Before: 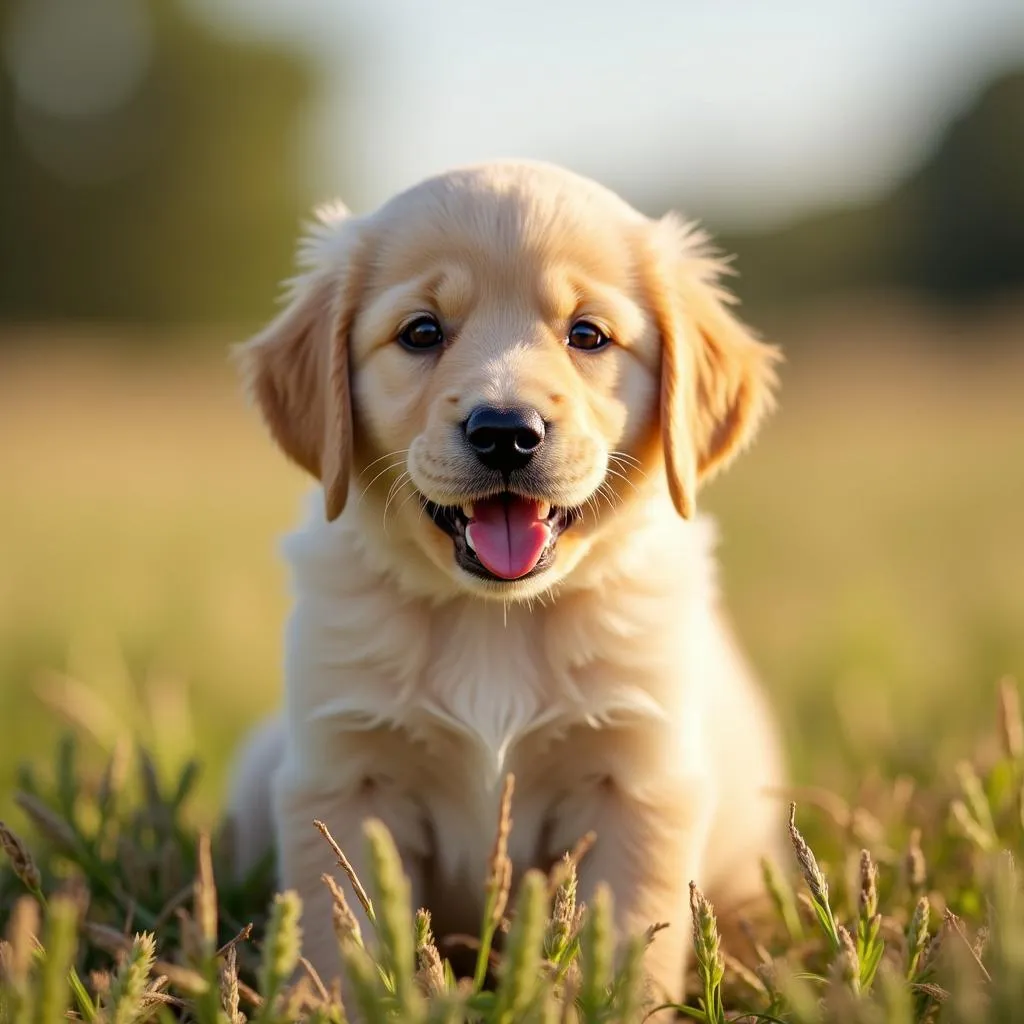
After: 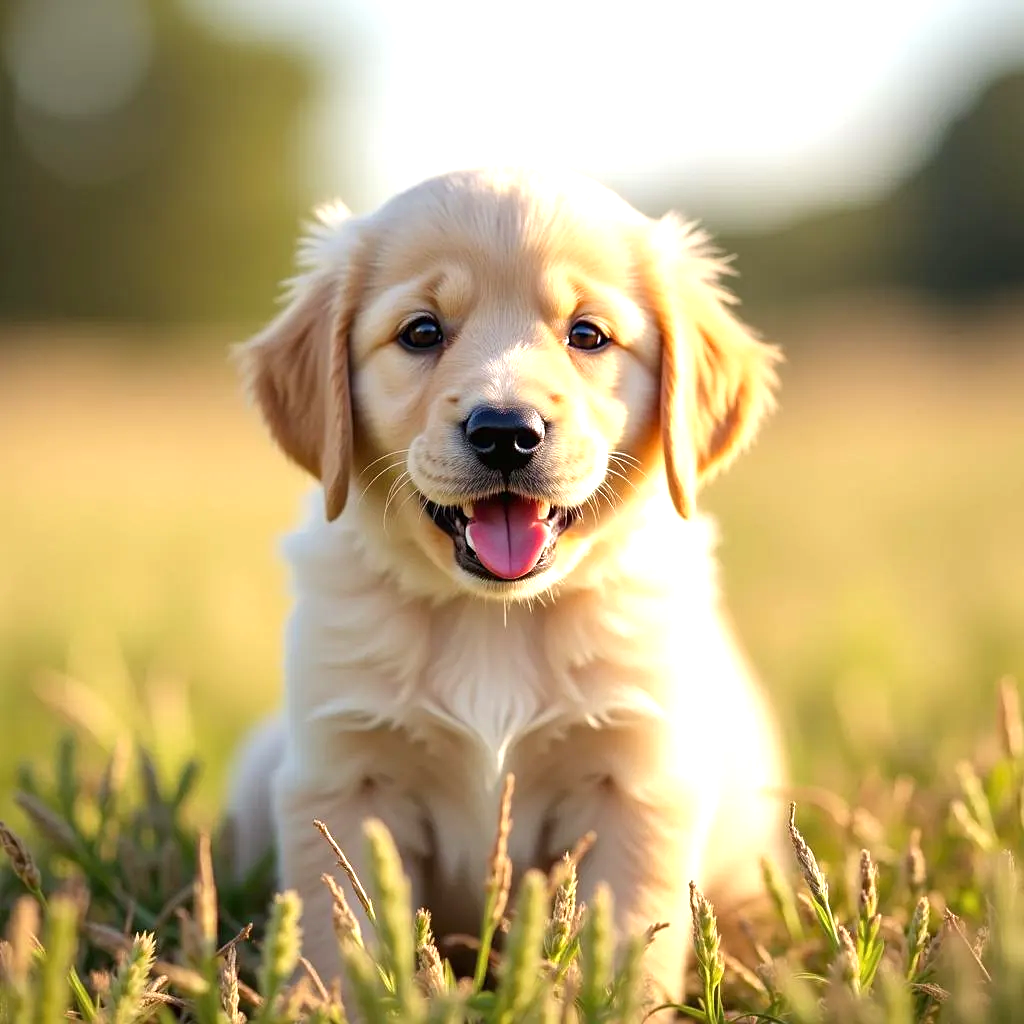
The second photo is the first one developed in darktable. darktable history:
exposure: black level correction 0, exposure 0.695 EV, compensate highlight preservation false
sharpen: amount 0.203
